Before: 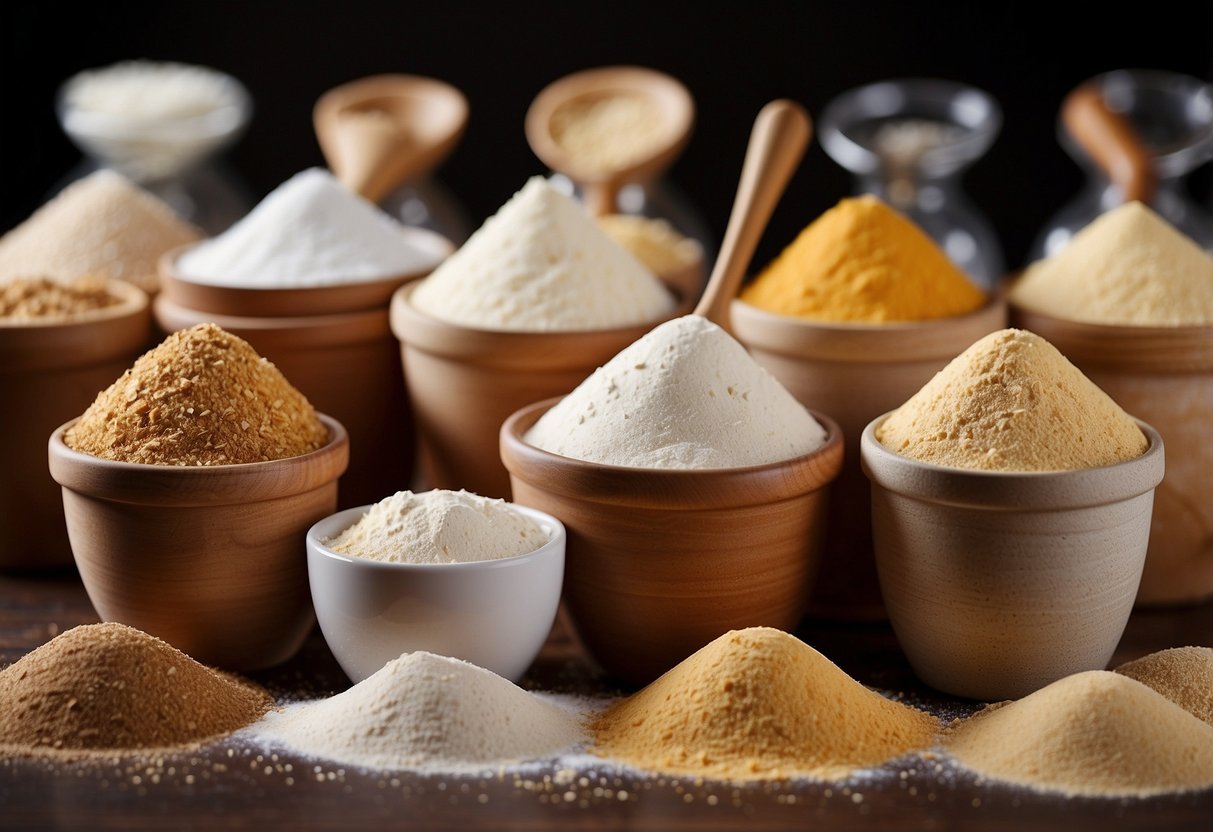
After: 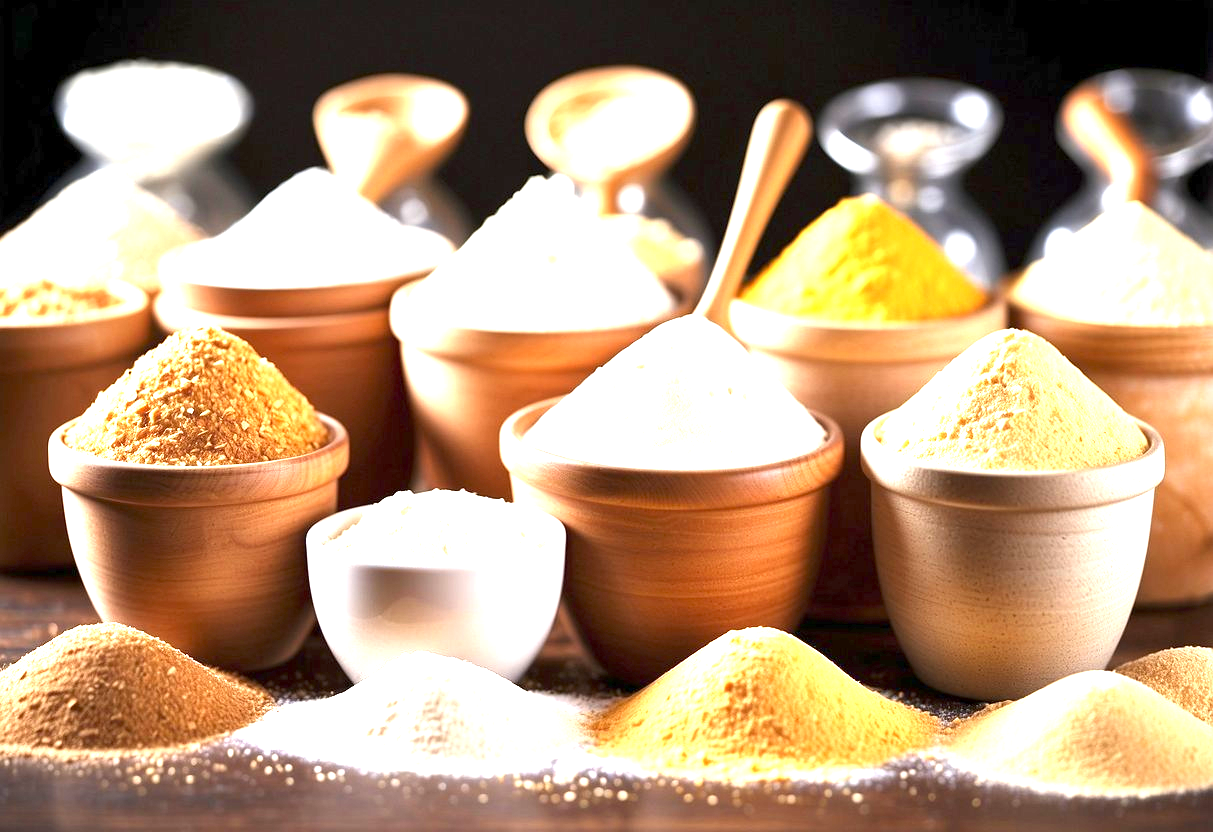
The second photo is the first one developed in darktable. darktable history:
exposure: exposure 2.25 EV, compensate highlight preservation false
